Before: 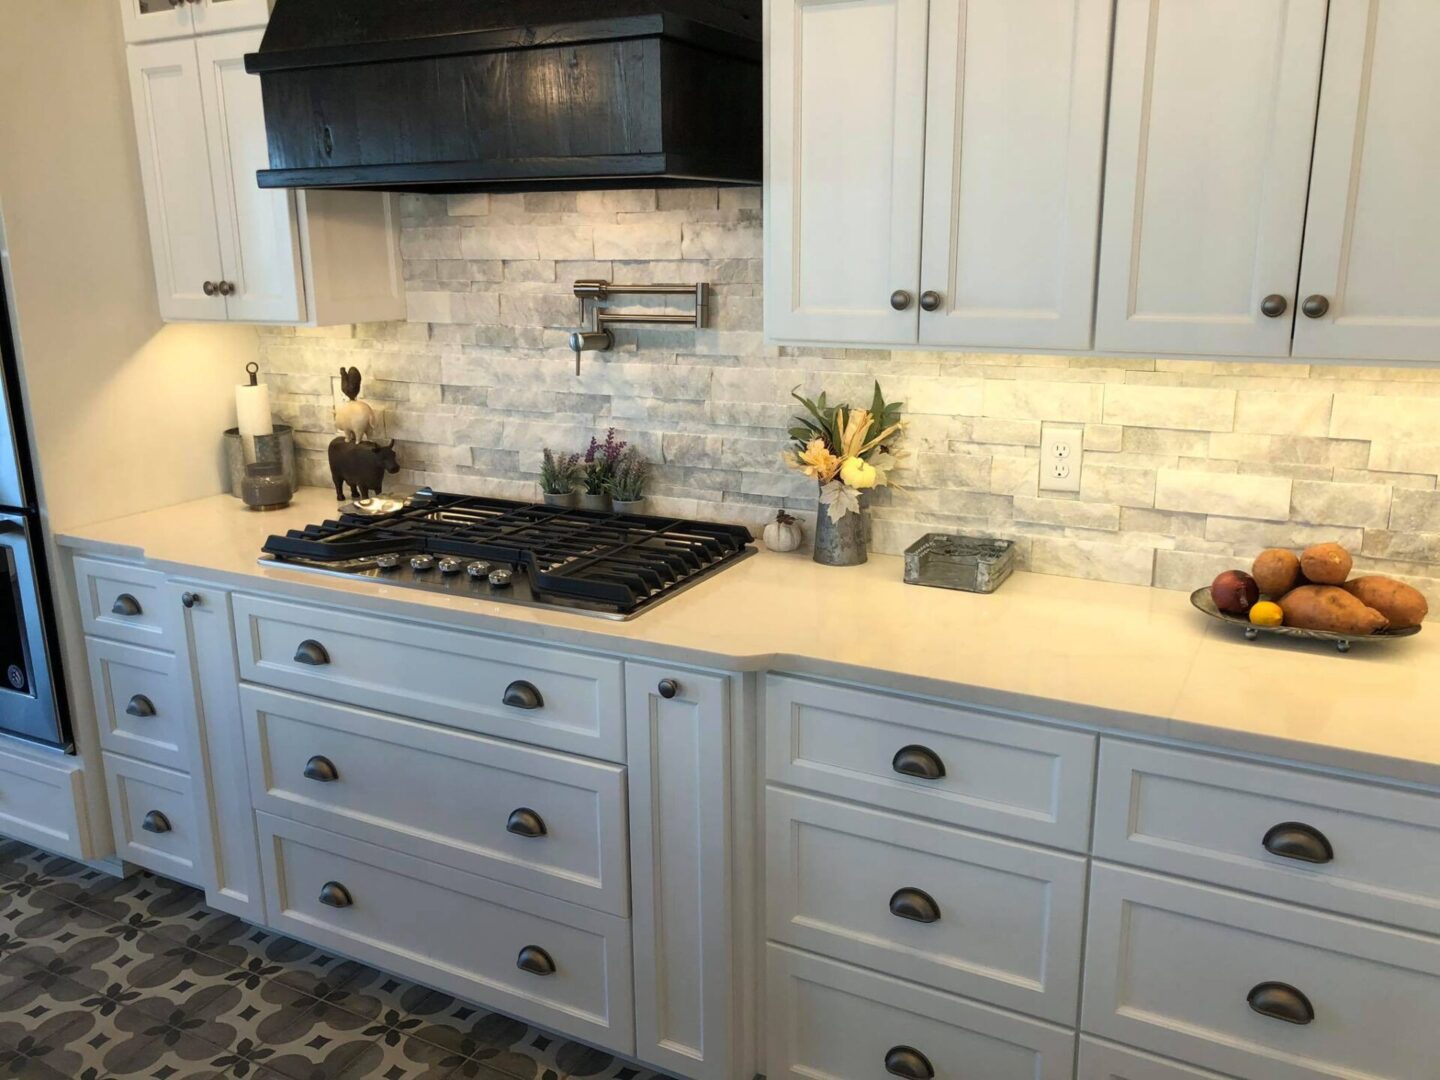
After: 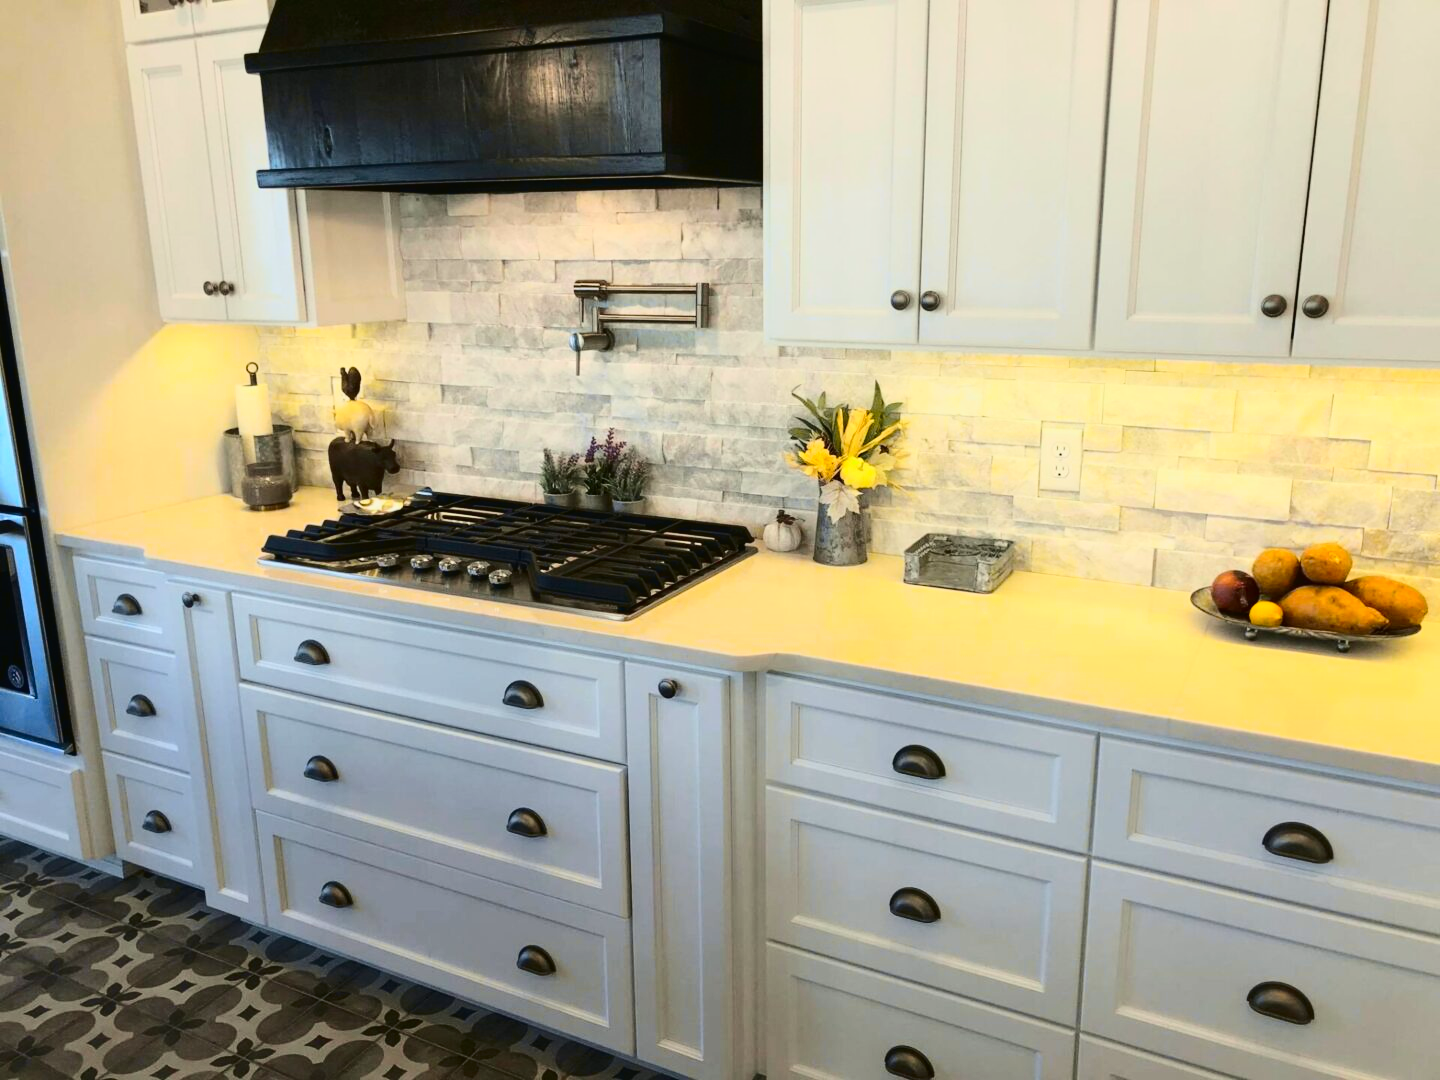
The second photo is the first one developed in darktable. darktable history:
tone curve: curves: ch0 [(0.003, 0.023) (0.071, 0.052) (0.236, 0.197) (0.466, 0.557) (0.644, 0.748) (0.803, 0.88) (0.994, 0.968)]; ch1 [(0, 0) (0.262, 0.227) (0.417, 0.386) (0.469, 0.467) (0.502, 0.498) (0.528, 0.53) (0.573, 0.57) (0.605, 0.621) (0.644, 0.671) (0.686, 0.728) (0.994, 0.987)]; ch2 [(0, 0) (0.262, 0.188) (0.385, 0.353) (0.427, 0.424) (0.495, 0.493) (0.515, 0.534) (0.547, 0.556) (0.589, 0.613) (0.644, 0.748) (1, 1)], color space Lab, independent channels, preserve colors none
